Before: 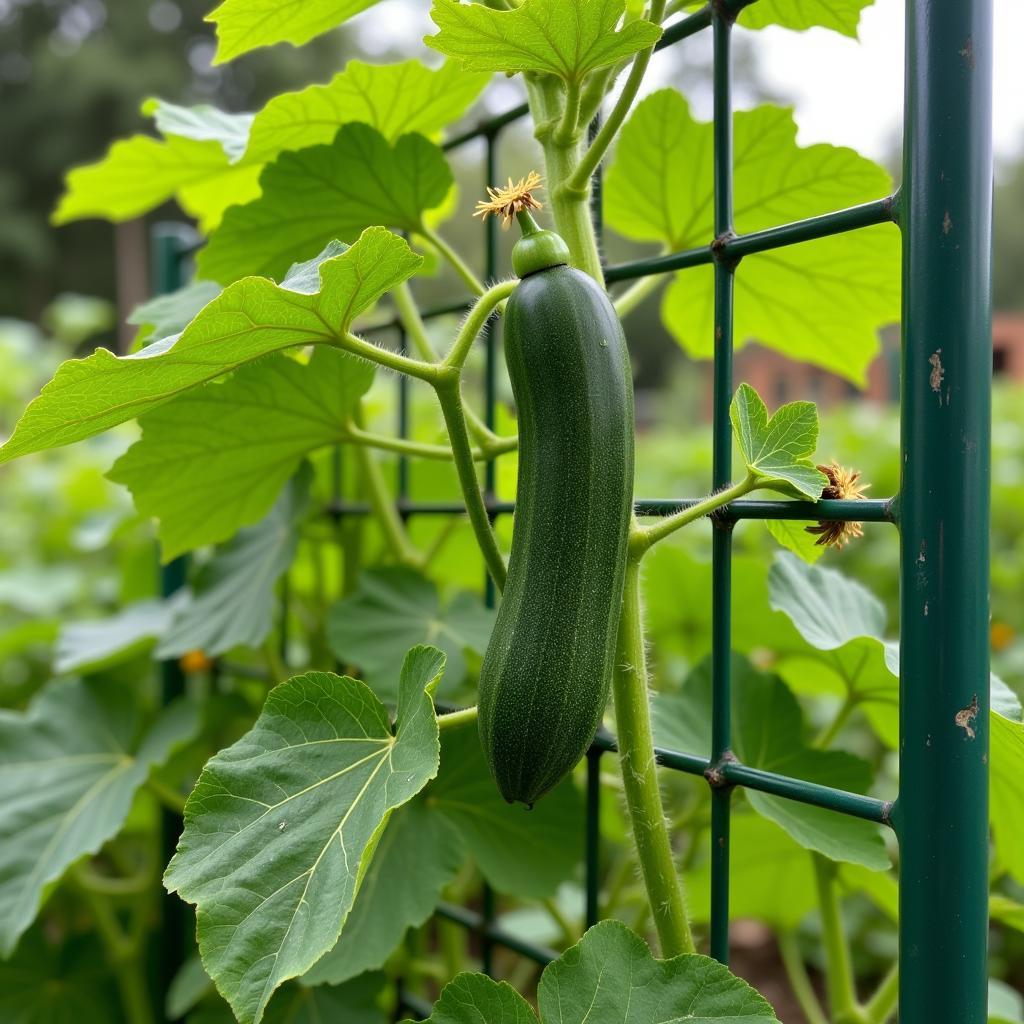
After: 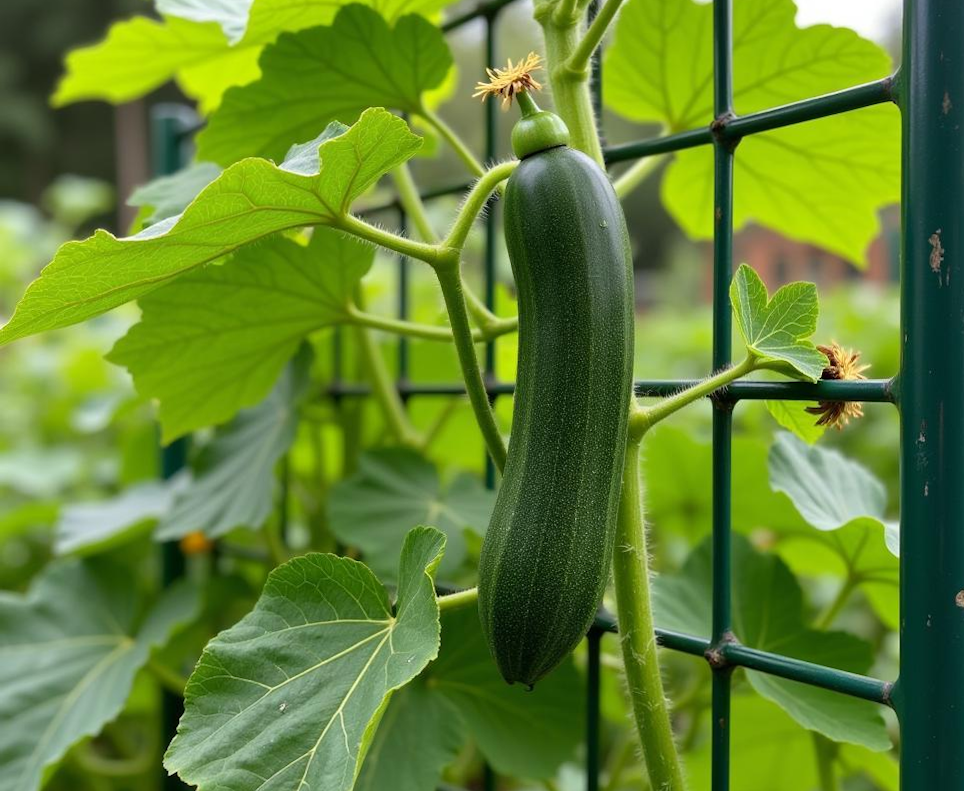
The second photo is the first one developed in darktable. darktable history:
crop and rotate: angle 0.09°, top 11.614%, right 5.627%, bottom 10.998%
